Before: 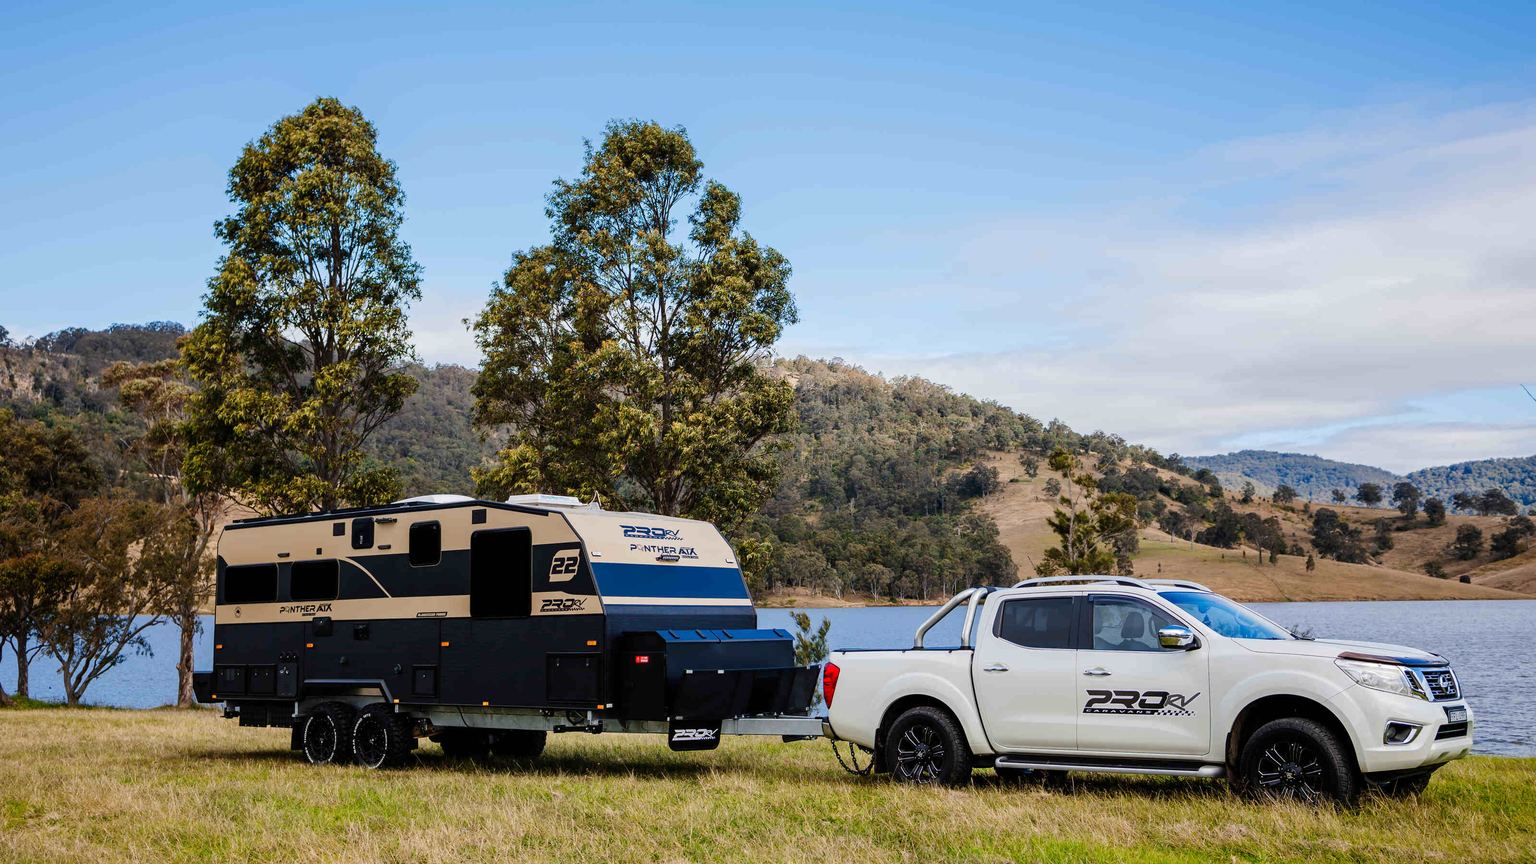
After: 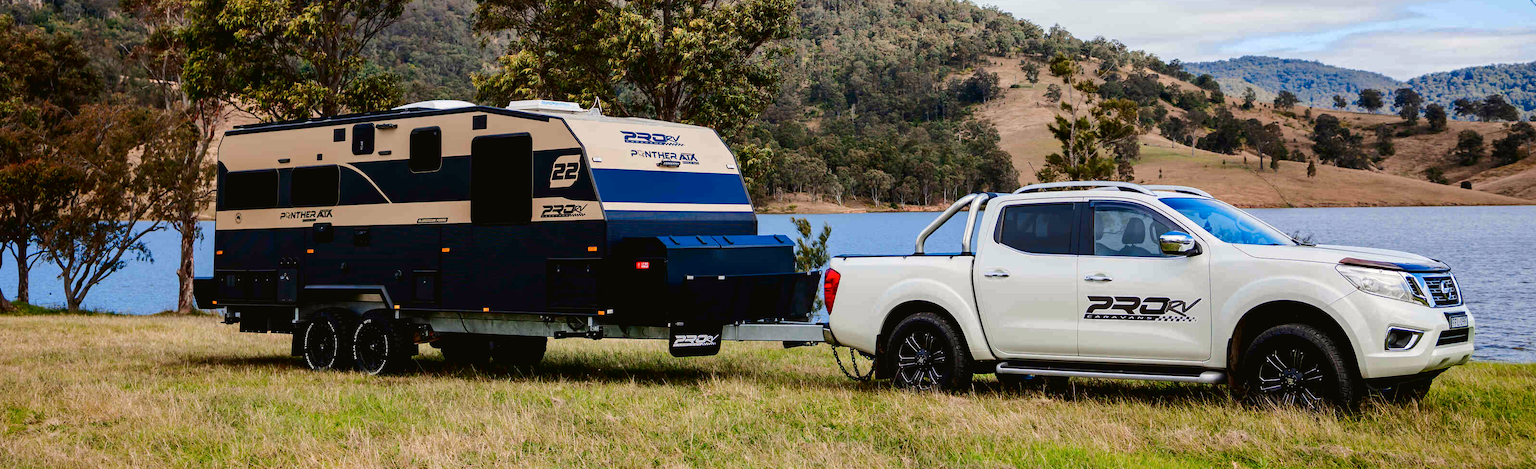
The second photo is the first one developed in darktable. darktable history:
tone curve: curves: ch0 [(0, 0.021) (0.059, 0.053) (0.212, 0.18) (0.337, 0.304) (0.495, 0.505) (0.725, 0.731) (0.89, 0.919) (1, 1)]; ch1 [(0, 0) (0.094, 0.081) (0.311, 0.282) (0.421, 0.417) (0.479, 0.475) (0.54, 0.55) (0.615, 0.65) (0.683, 0.688) (1, 1)]; ch2 [(0, 0) (0.257, 0.217) (0.44, 0.431) (0.498, 0.507) (0.603, 0.598) (1, 1)], color space Lab, independent channels, preserve colors none
crop and rotate: top 45.685%, right 0.033%
exposure: black level correction 0.004, exposure 0.017 EV, compensate highlight preservation false
